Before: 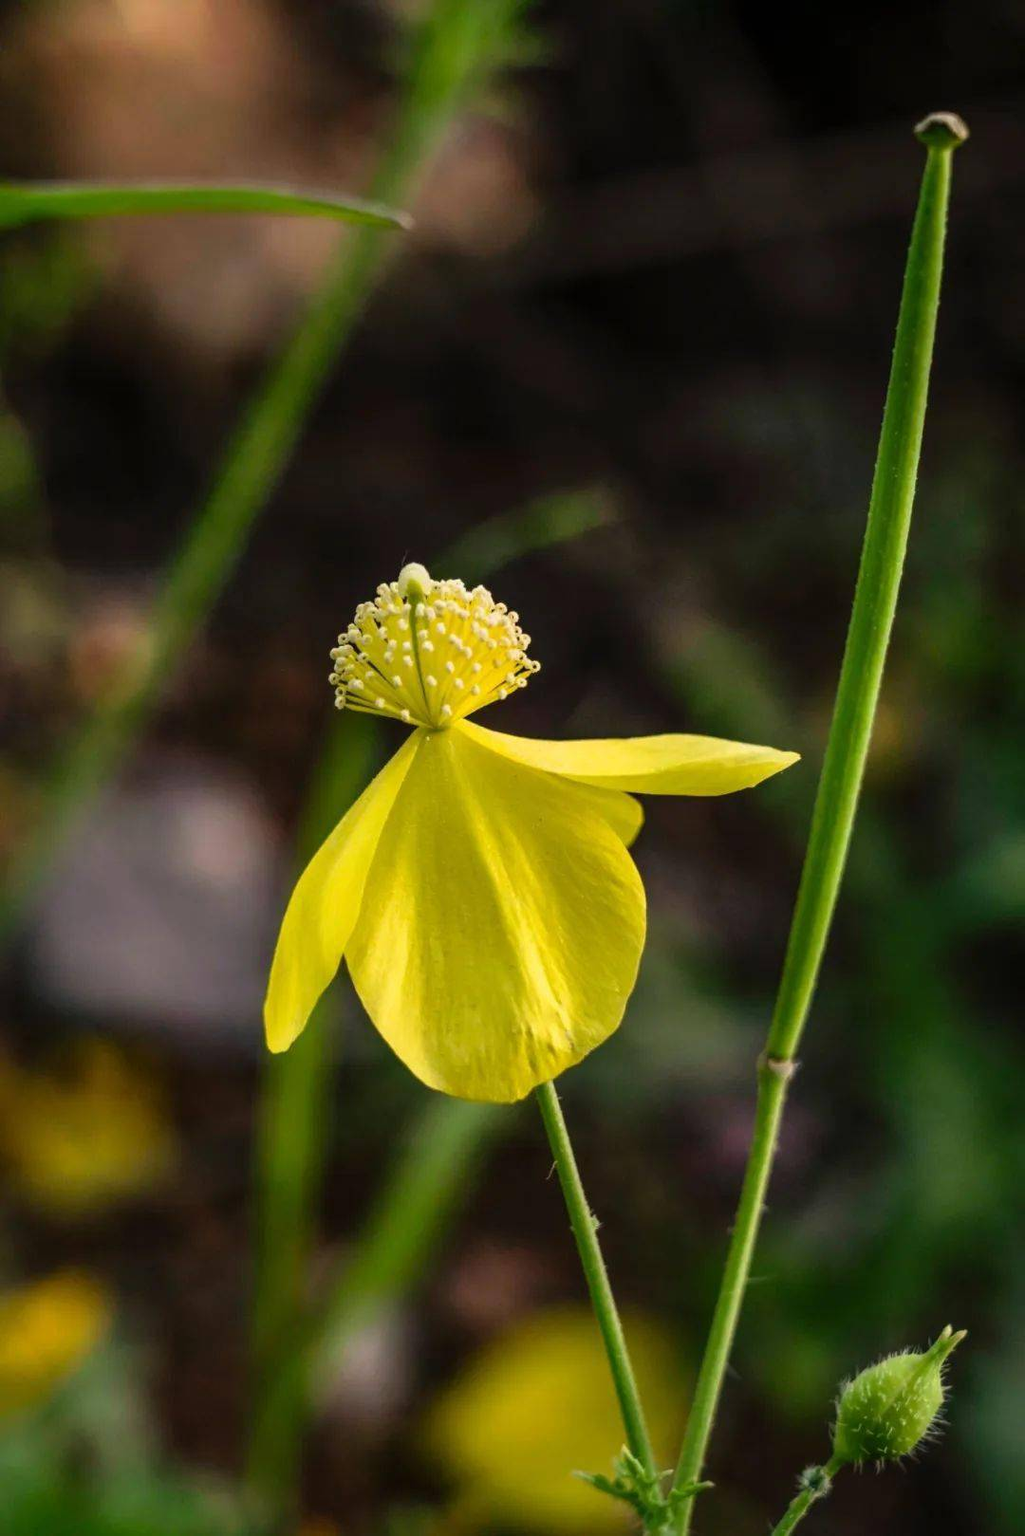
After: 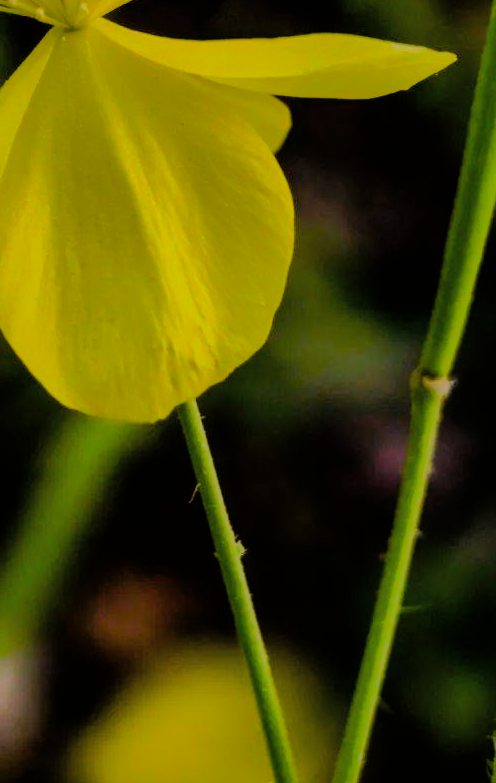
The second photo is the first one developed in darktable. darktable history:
haze removal: strength -0.102, compatibility mode true, adaptive false
shadows and highlights: shadows 25.09, highlights -70.41
crop: left 35.864%, top 45.746%, right 18.15%, bottom 5.889%
color balance rgb: perceptual saturation grading › global saturation 56.021%, perceptual saturation grading › highlights -50.509%, perceptual saturation grading › mid-tones 39.357%, perceptual saturation grading › shadows 30.342%, global vibrance 20%
filmic rgb: black relative exposure -5 EV, white relative exposure 3.96 EV, hardness 2.88, contrast 1.402, iterations of high-quality reconstruction 0
